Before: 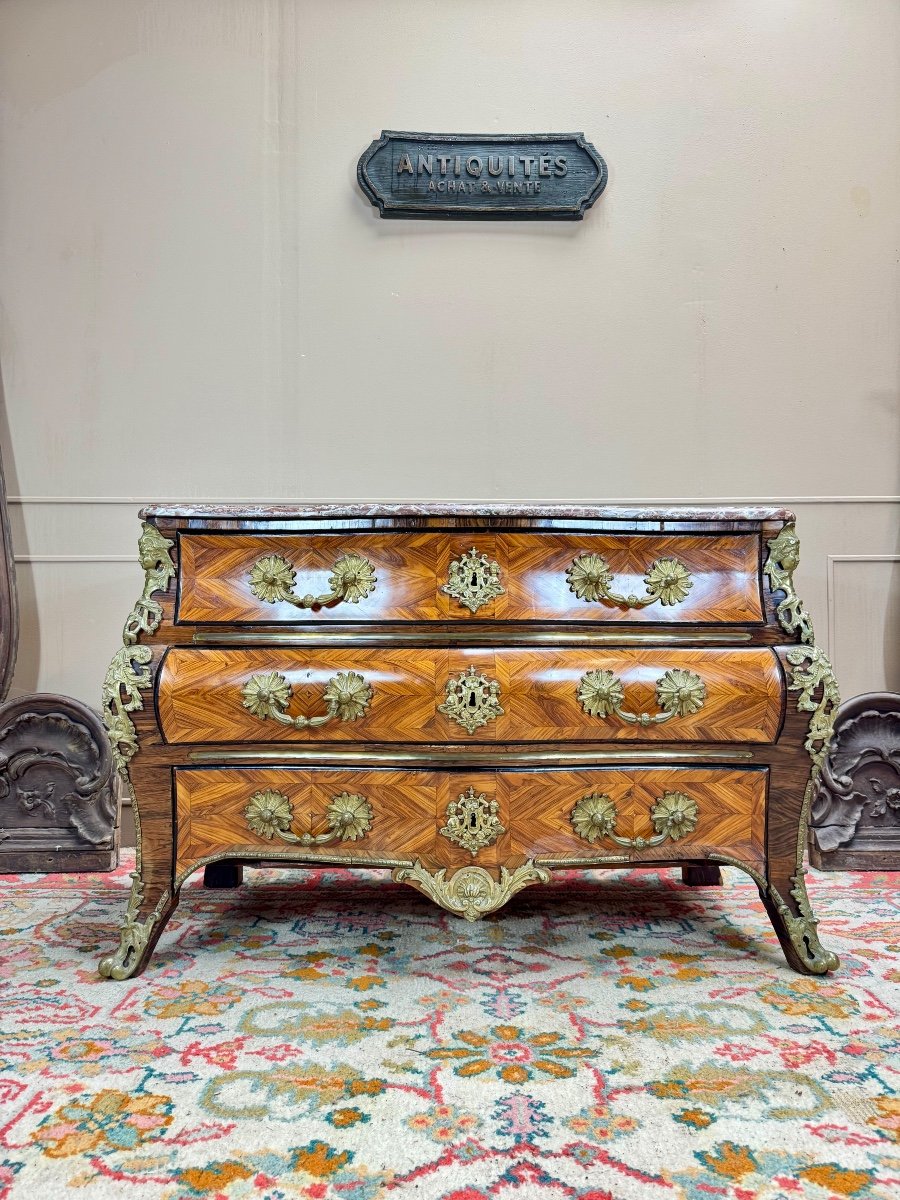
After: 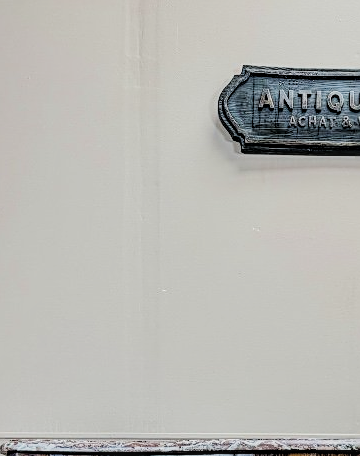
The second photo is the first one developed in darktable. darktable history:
filmic rgb: black relative exposure -4.24 EV, white relative exposure 5.12 EV, hardness 2.14, contrast 1.166
contrast brightness saturation: saturation -0.085
crop: left 15.455%, top 5.437%, right 43.962%, bottom 56.548%
tone equalizer: on, module defaults
local contrast: detail 130%
exposure: black level correction 0, exposure 0.392 EV, compensate exposure bias true, compensate highlight preservation false
sharpen: on, module defaults
